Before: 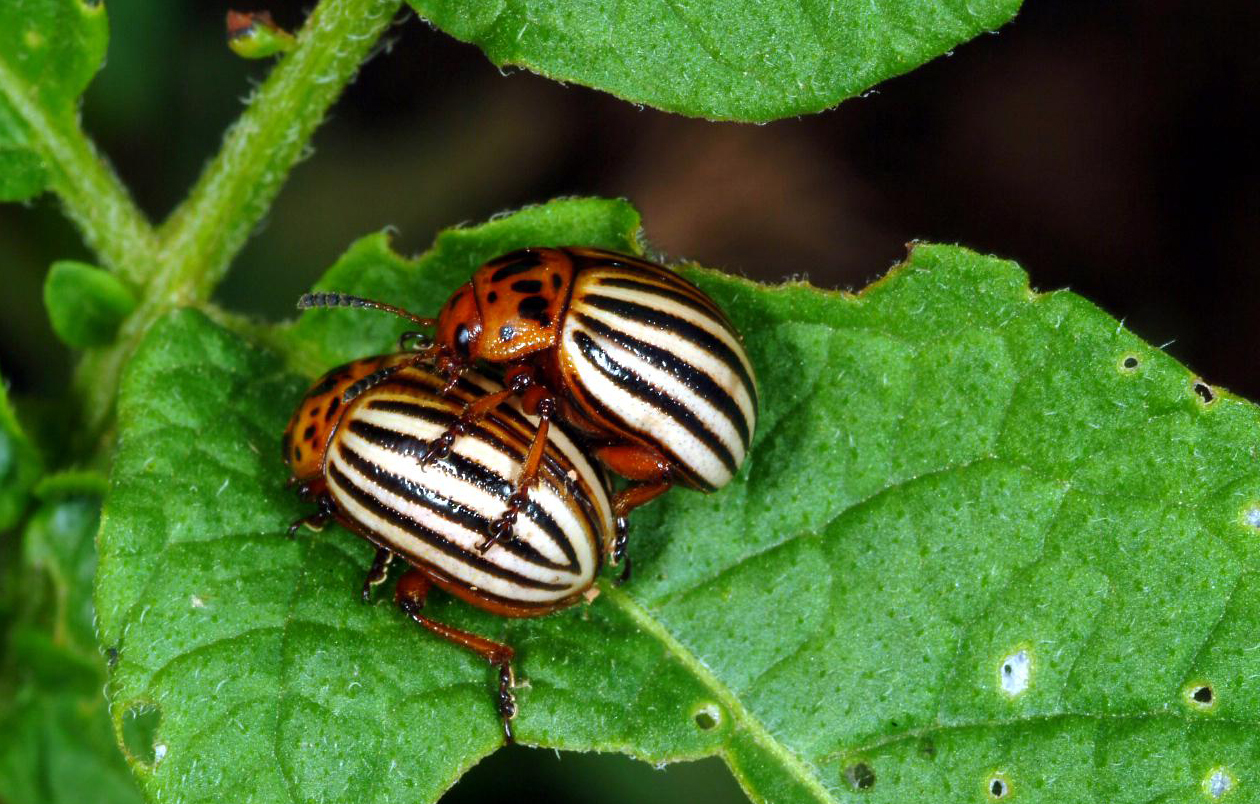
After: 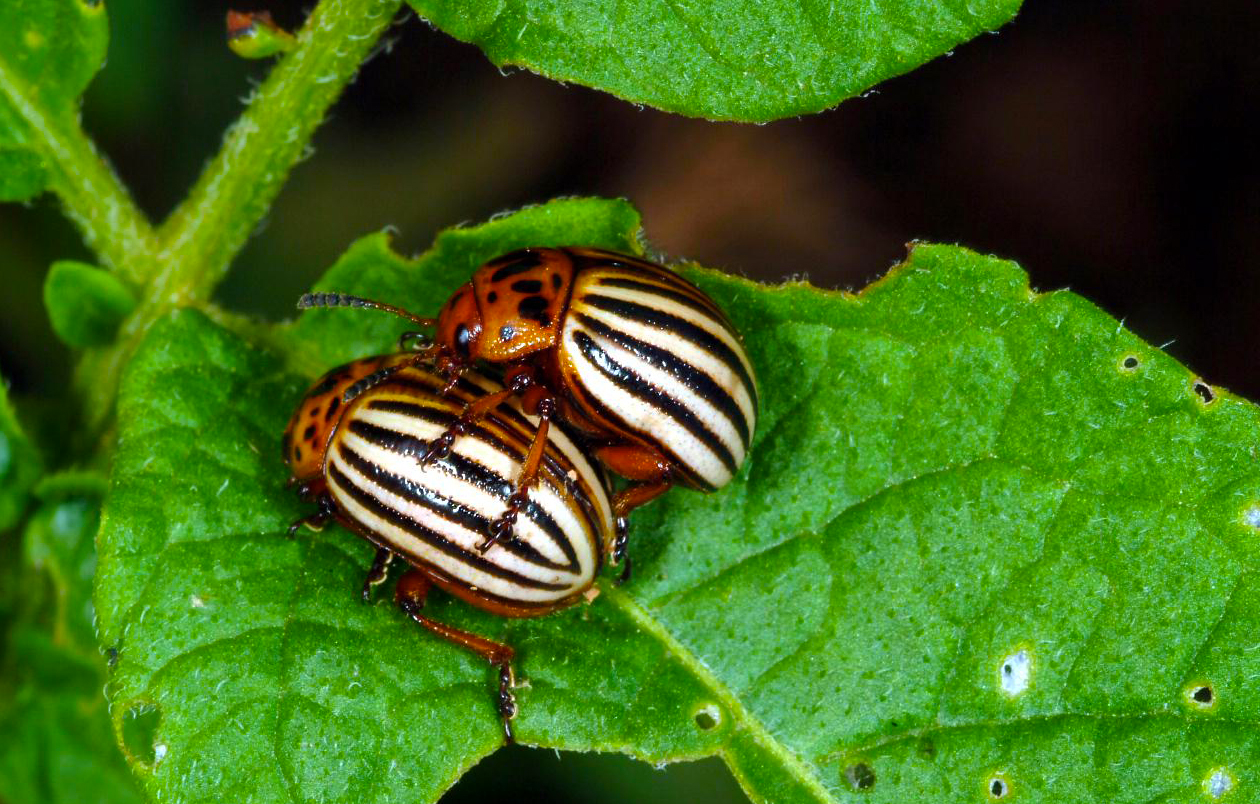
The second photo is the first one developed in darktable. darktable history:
color balance rgb: perceptual saturation grading › global saturation 20%, global vibrance 20%
contrast brightness saturation: saturation -0.05
